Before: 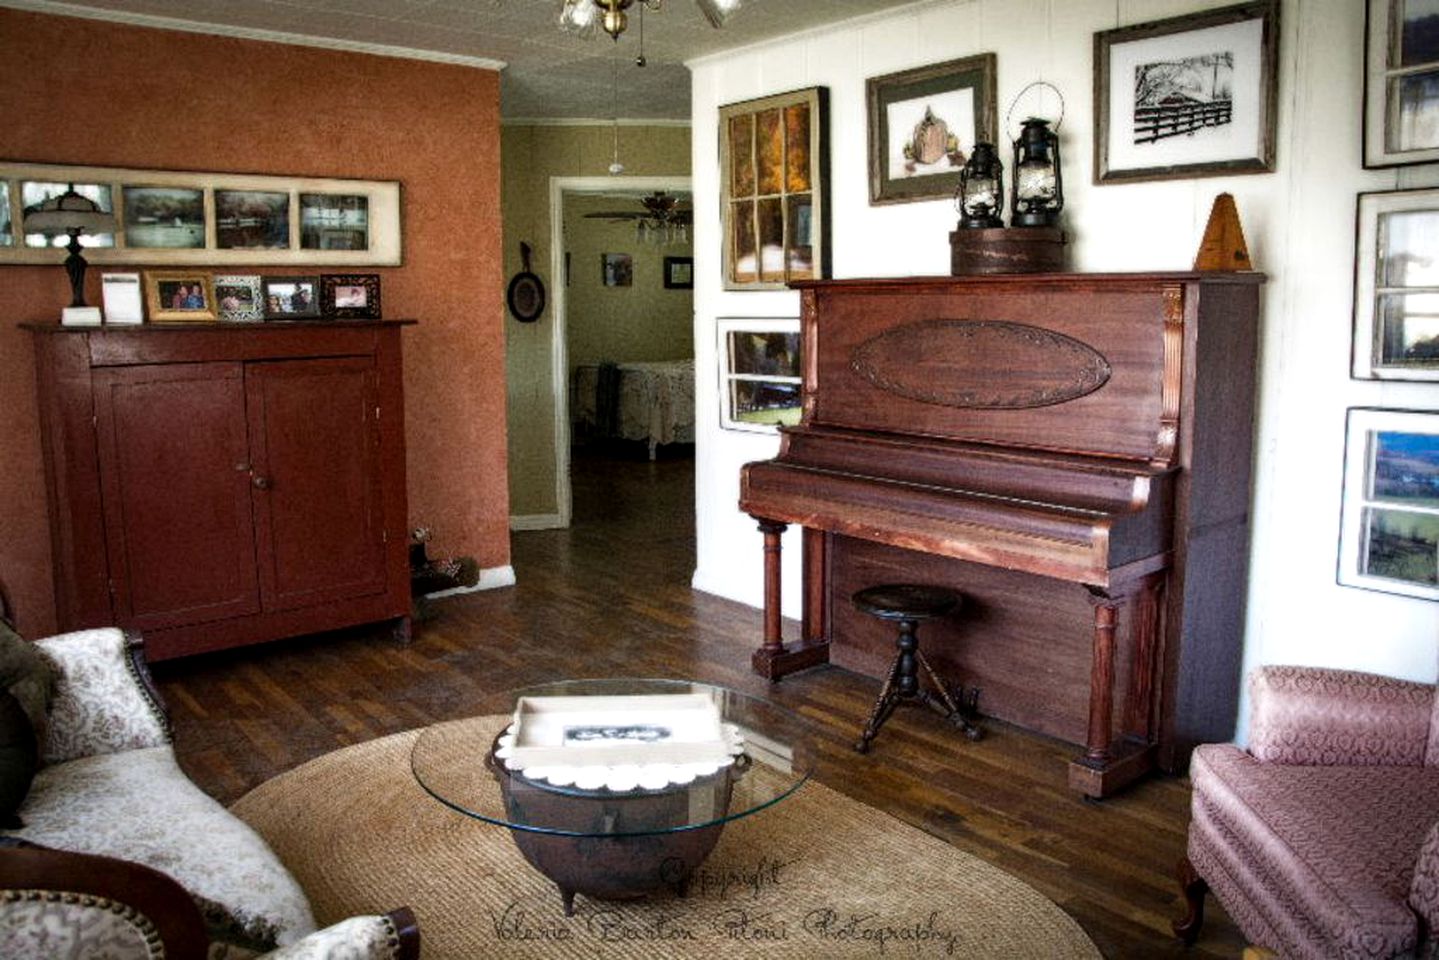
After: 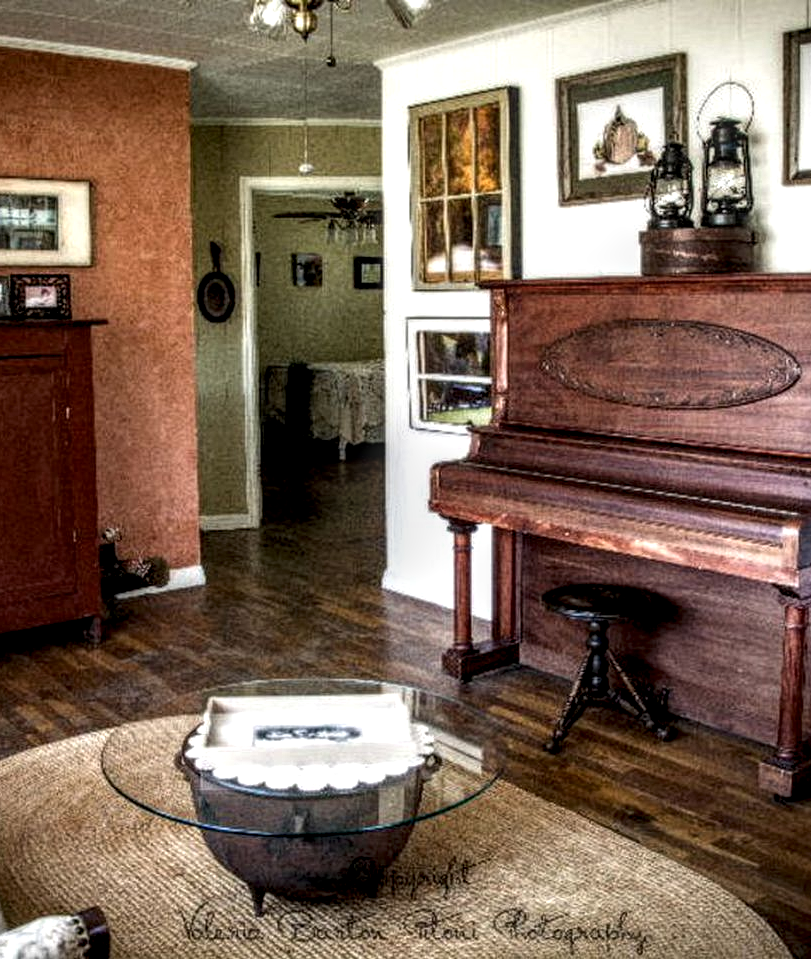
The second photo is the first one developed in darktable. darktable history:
local contrast: highlights 3%, shadows 1%, detail 182%
crop: left 21.598%, right 21.975%, bottom 0.014%
